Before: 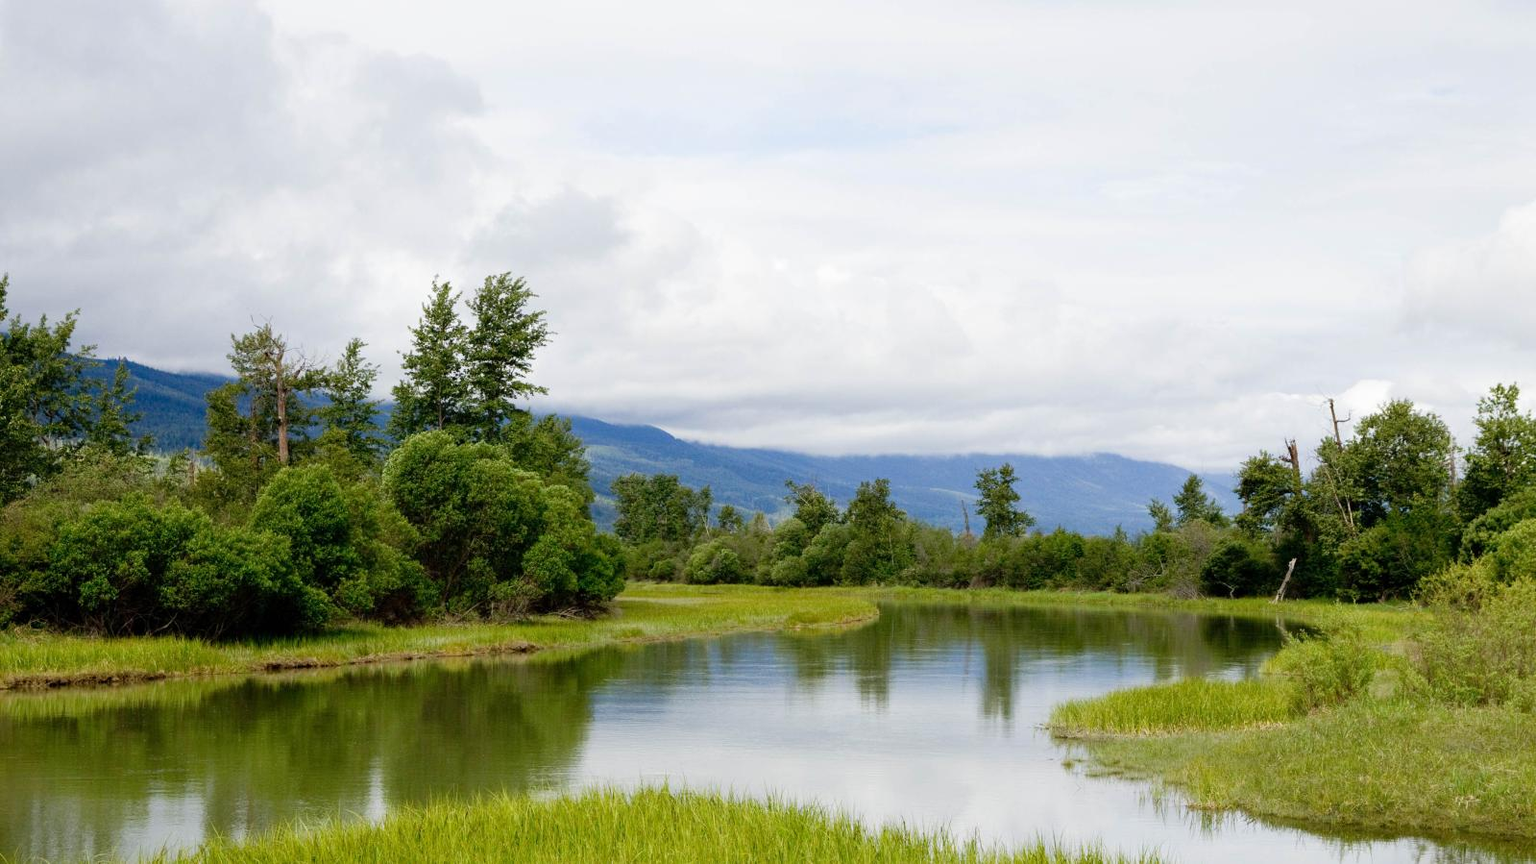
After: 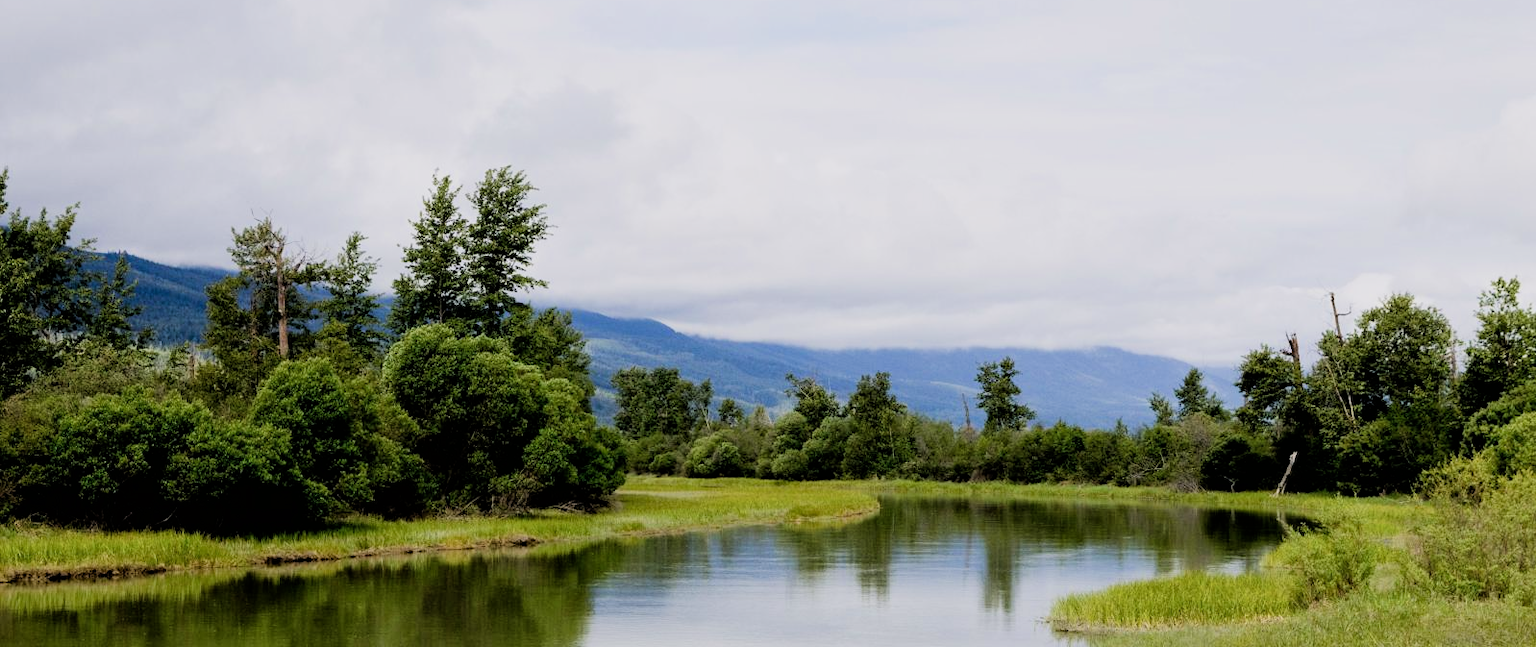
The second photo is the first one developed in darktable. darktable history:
crop and rotate: top 12.5%, bottom 12.5%
white balance: red 1.009, blue 1.027
filmic rgb: black relative exposure -5 EV, hardness 2.88, contrast 1.3
